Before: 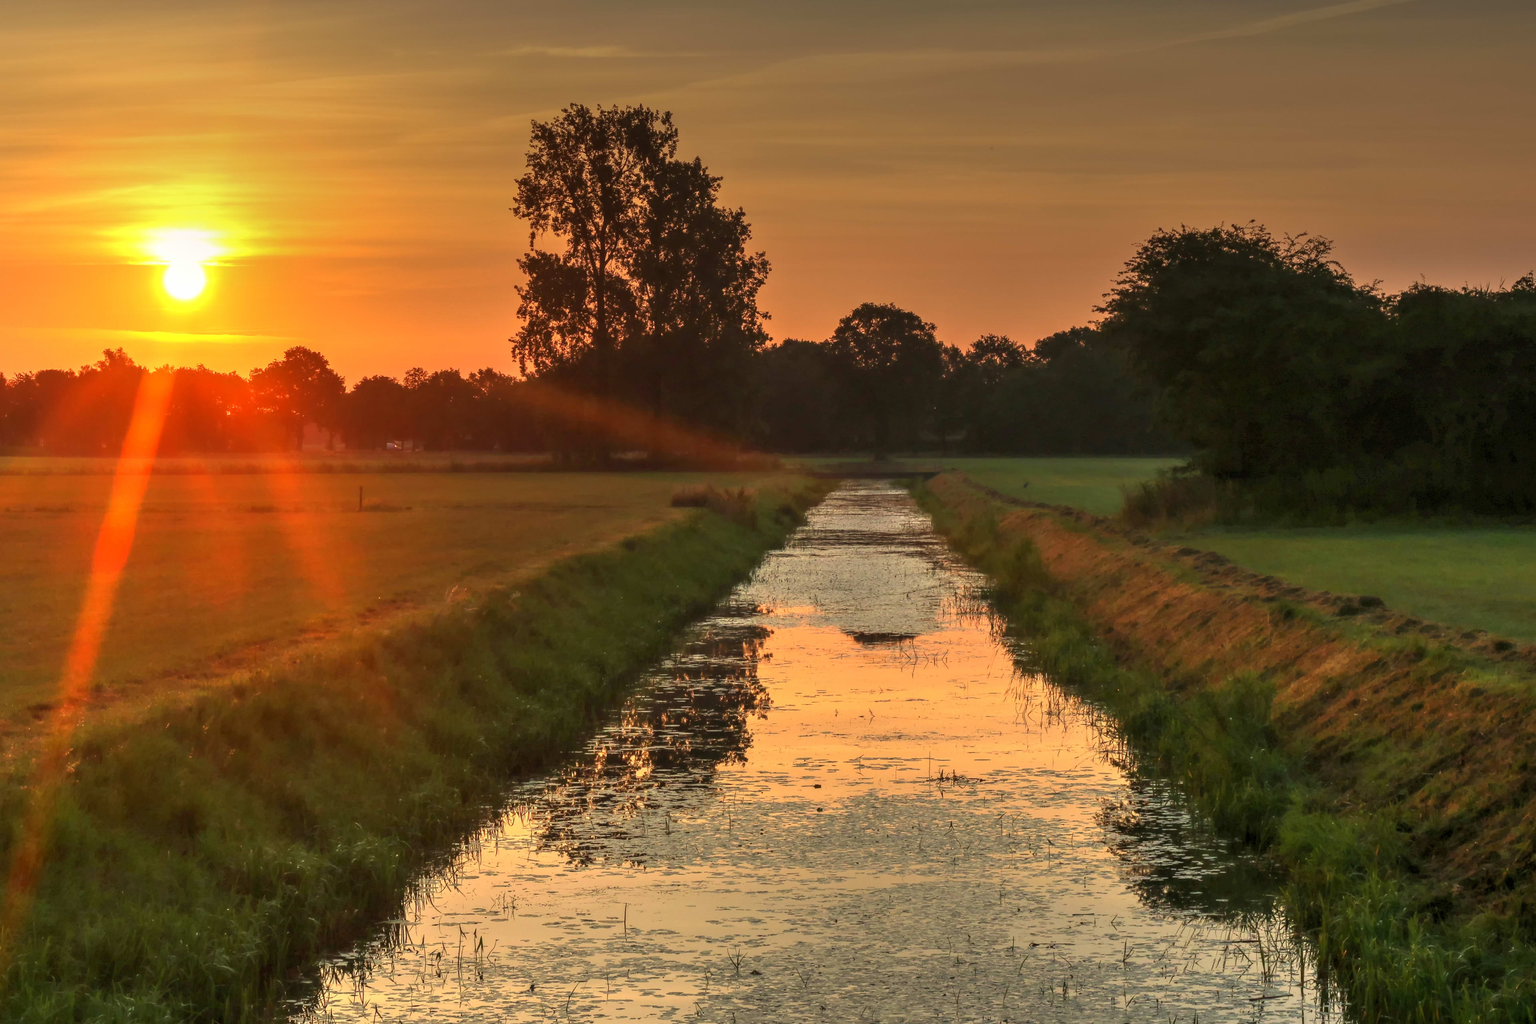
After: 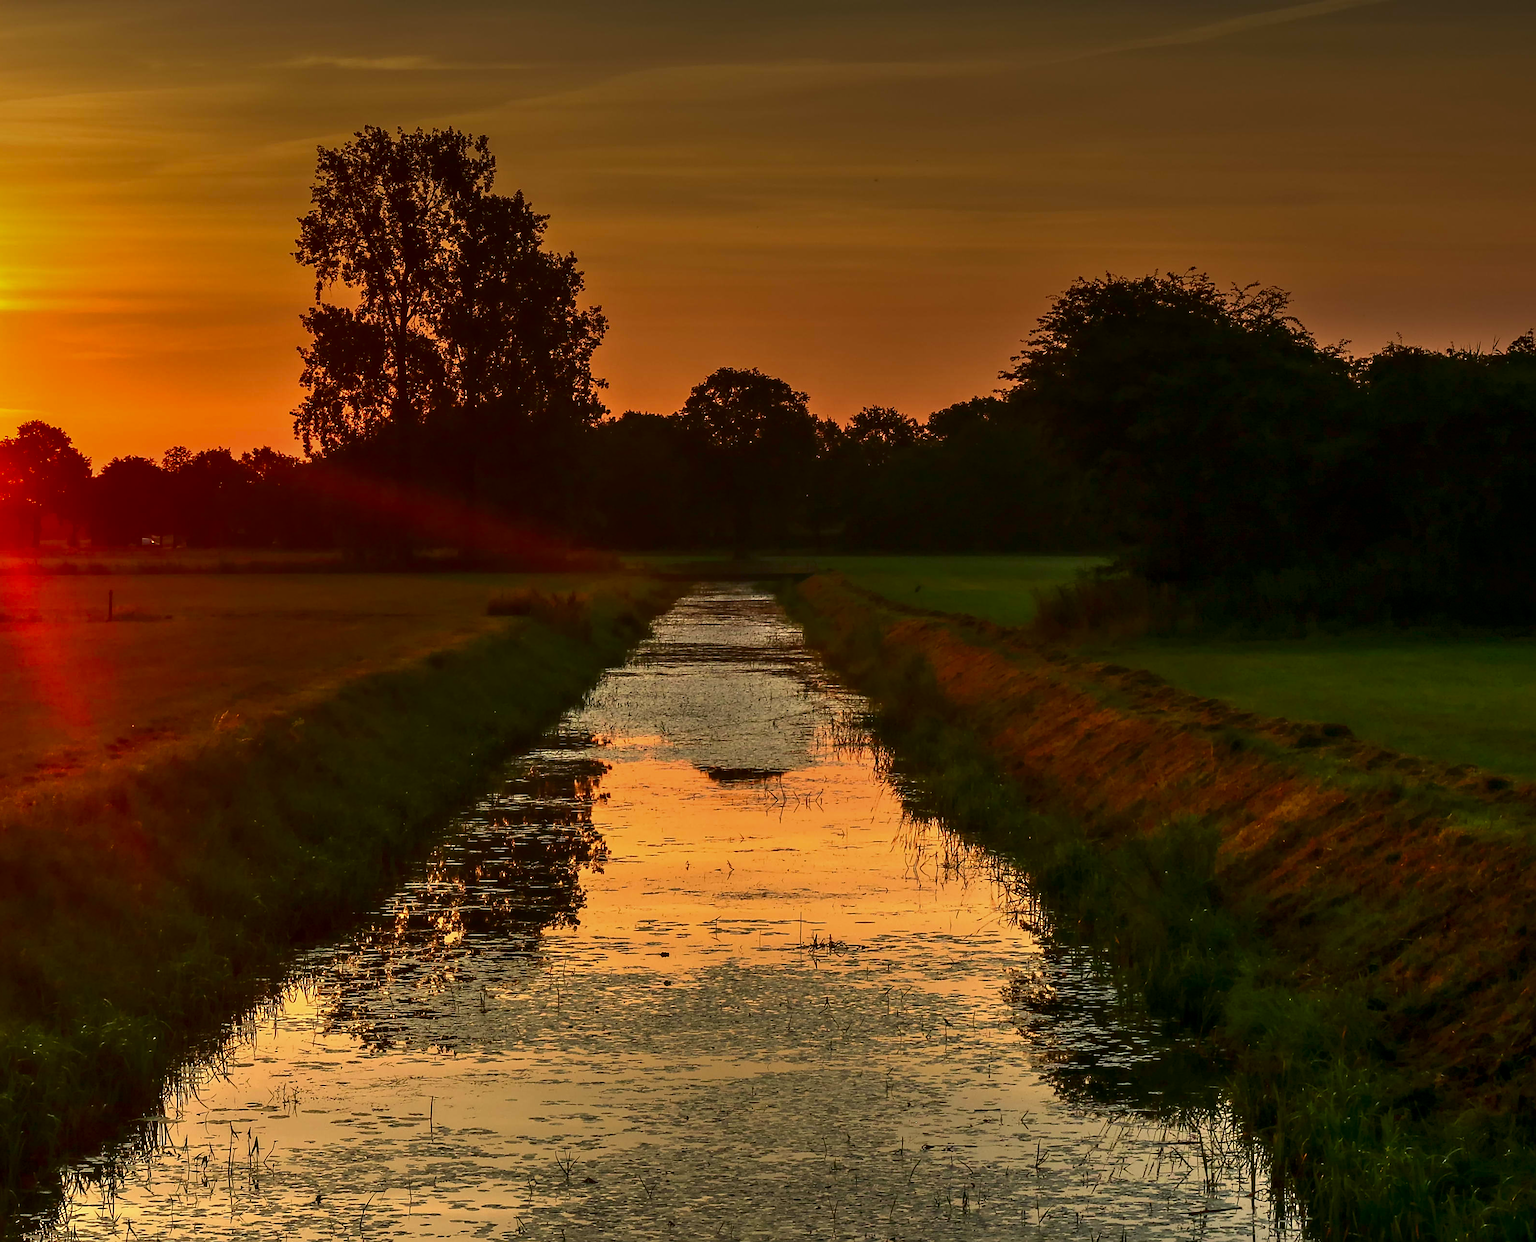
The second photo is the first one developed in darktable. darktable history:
crop: left 17.582%, bottom 0.031%
sharpen: on, module defaults
contrast brightness saturation: contrast 0.1, brightness -0.26, saturation 0.14
